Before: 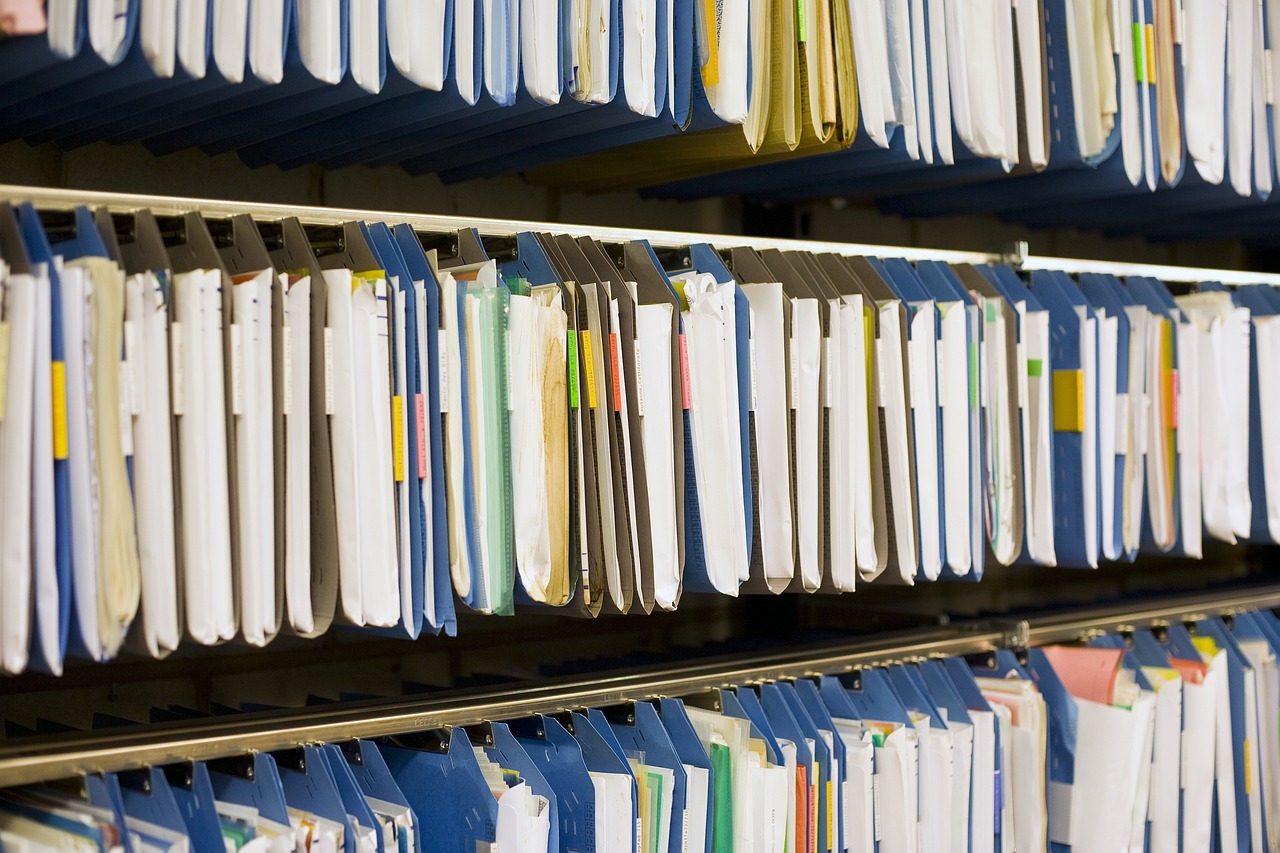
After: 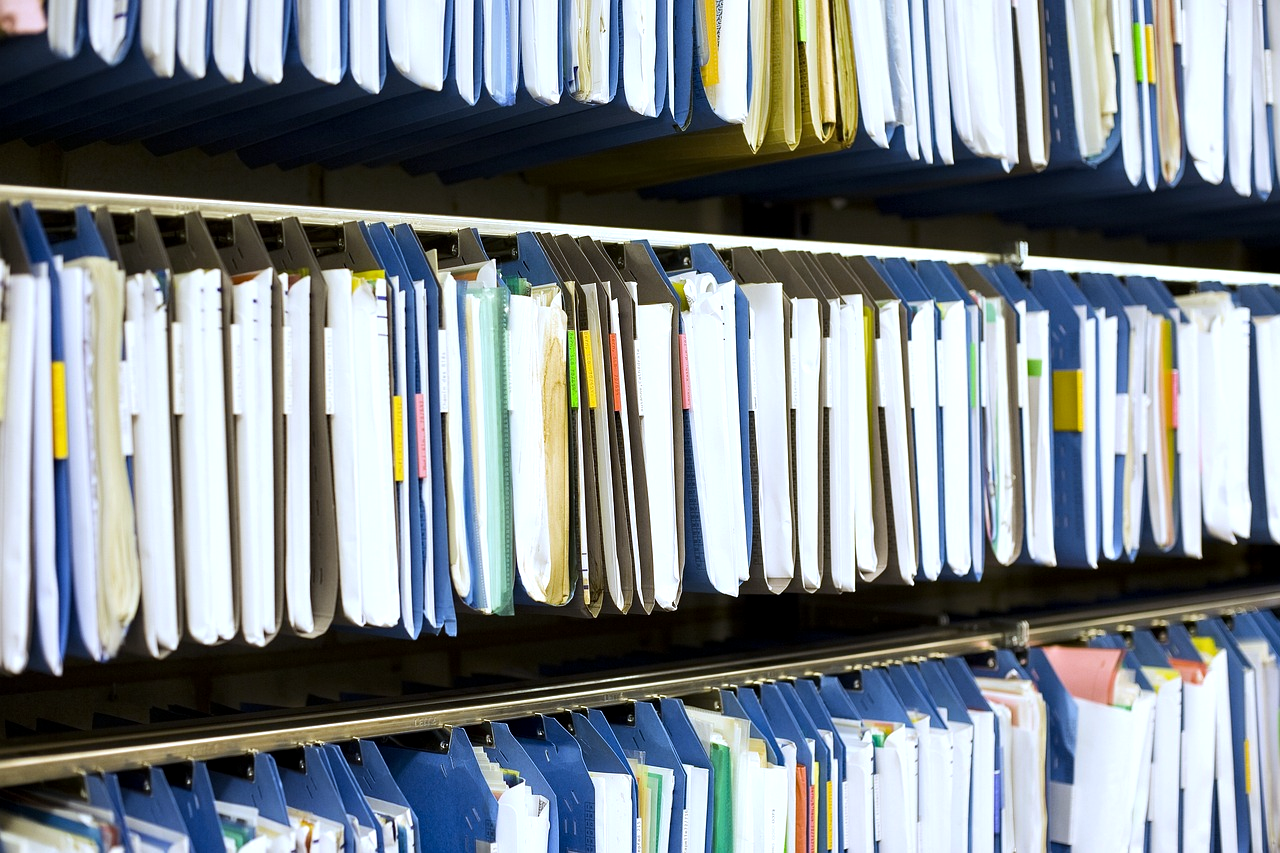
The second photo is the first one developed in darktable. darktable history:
contrast equalizer: octaves 7, y [[0.6 ×6], [0.55 ×6], [0 ×6], [0 ×6], [0 ×6]], mix 0.15
tone equalizer: -8 EV -0.417 EV, -7 EV -0.389 EV, -6 EV -0.333 EV, -5 EV -0.222 EV, -3 EV 0.222 EV, -2 EV 0.333 EV, -1 EV 0.389 EV, +0 EV 0.417 EV, edges refinement/feathering 500, mask exposure compensation -1.57 EV, preserve details no
white balance: red 0.931, blue 1.11
